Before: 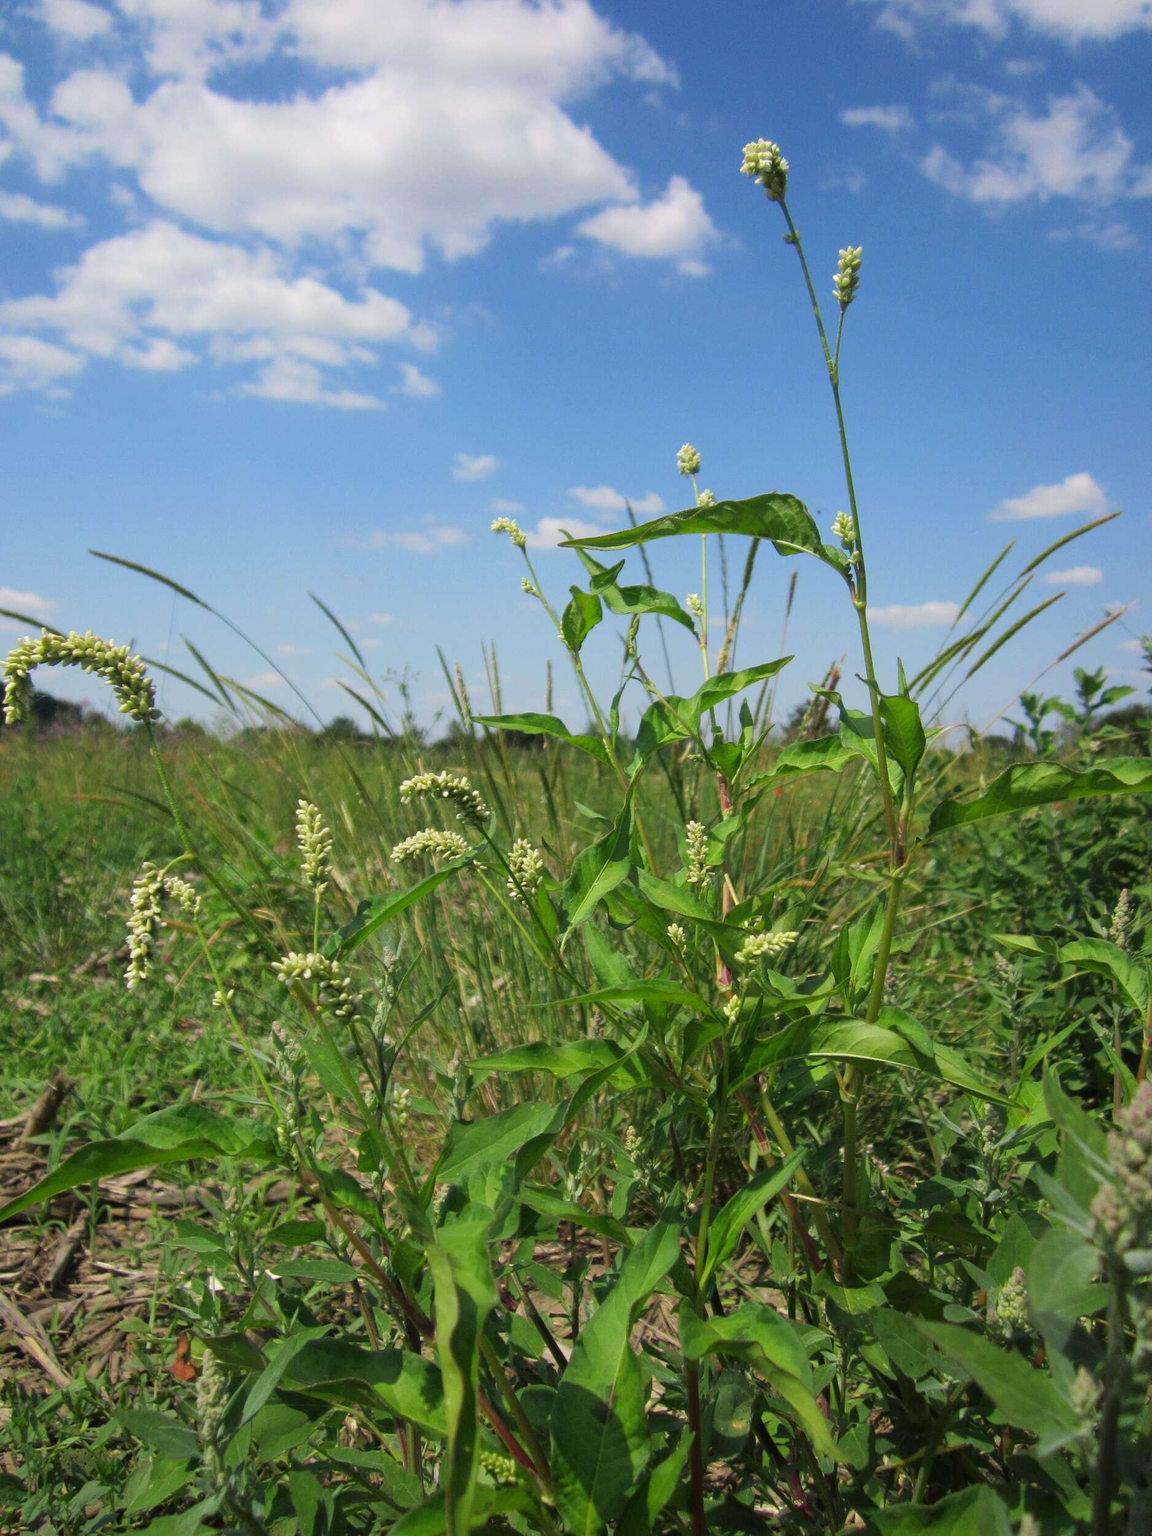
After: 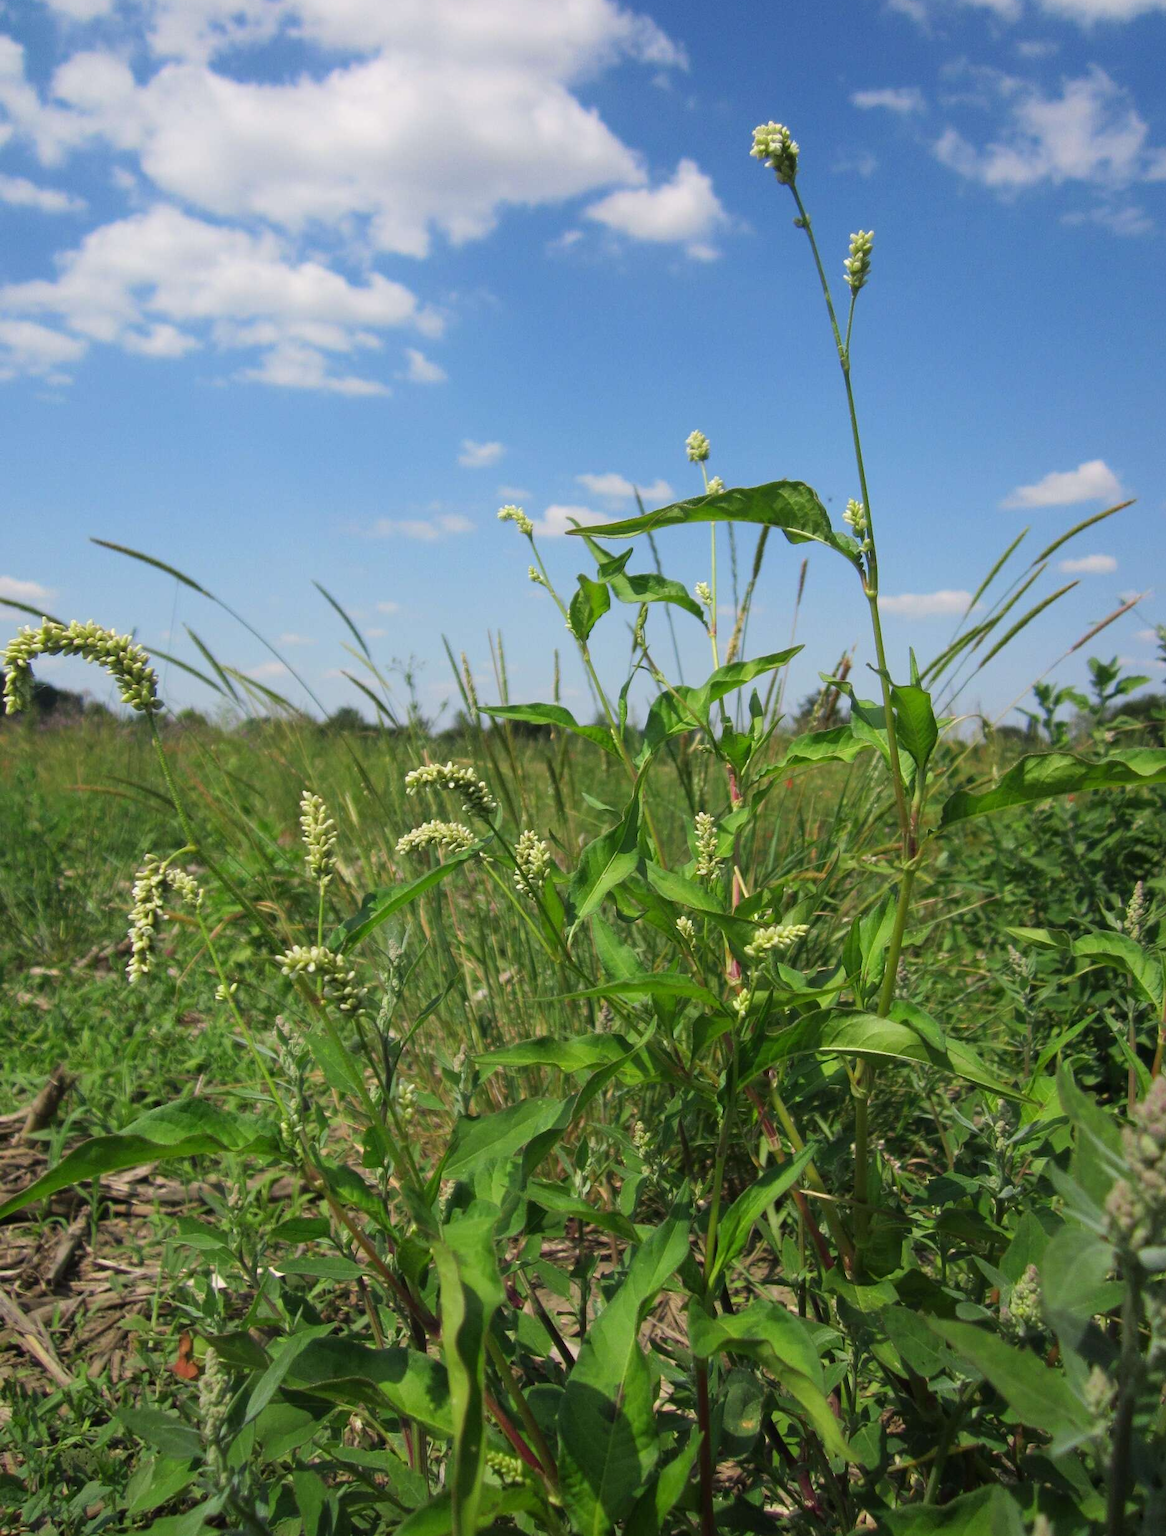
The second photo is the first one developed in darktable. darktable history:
crop: top 1.255%, right 0.001%
